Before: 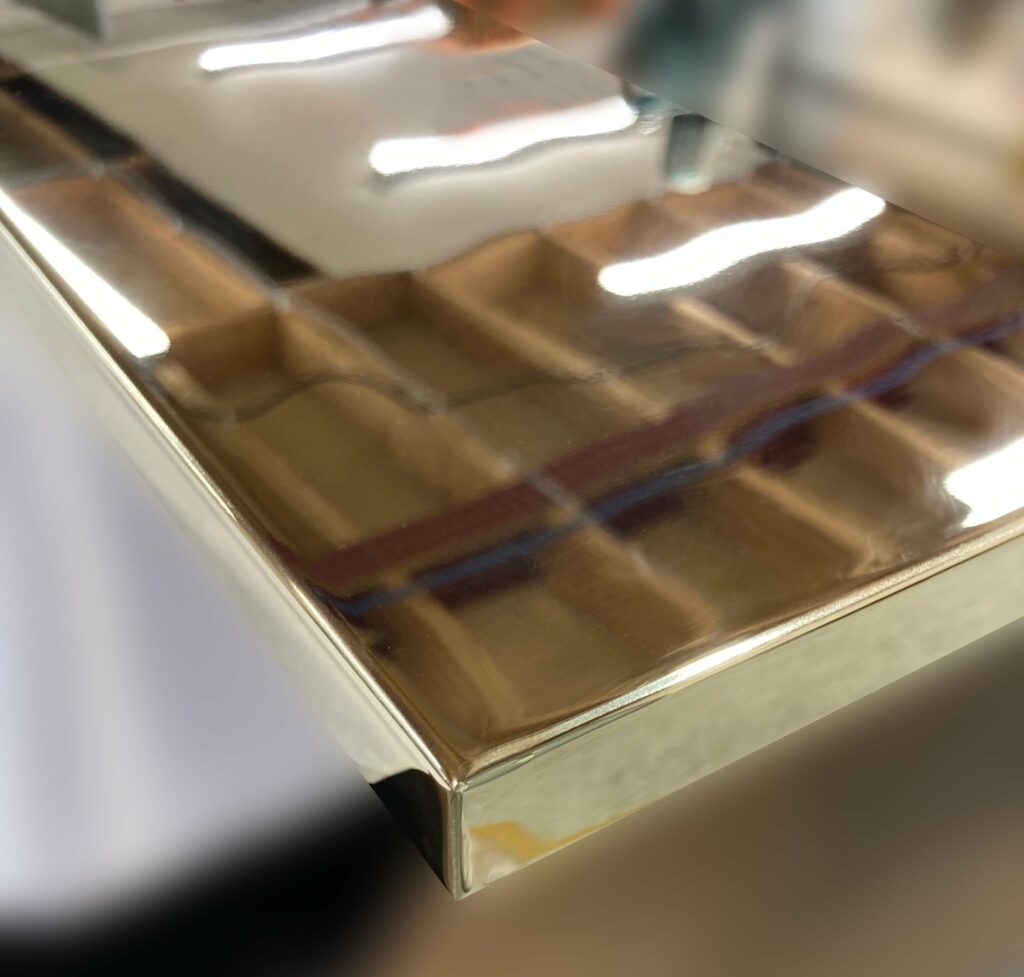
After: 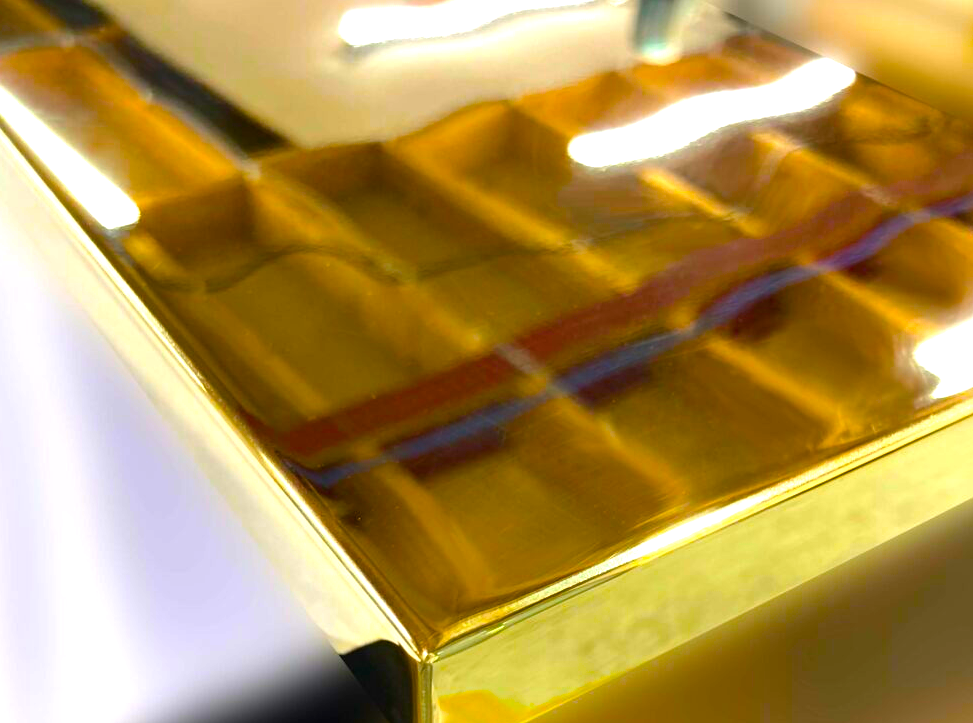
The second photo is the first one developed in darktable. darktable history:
color balance rgb: linear chroma grading › global chroma 42%, perceptual saturation grading › global saturation 42%, perceptual brilliance grading › global brilliance 25%, global vibrance 33%
crop and rotate: left 2.991%, top 13.302%, right 1.981%, bottom 12.636%
